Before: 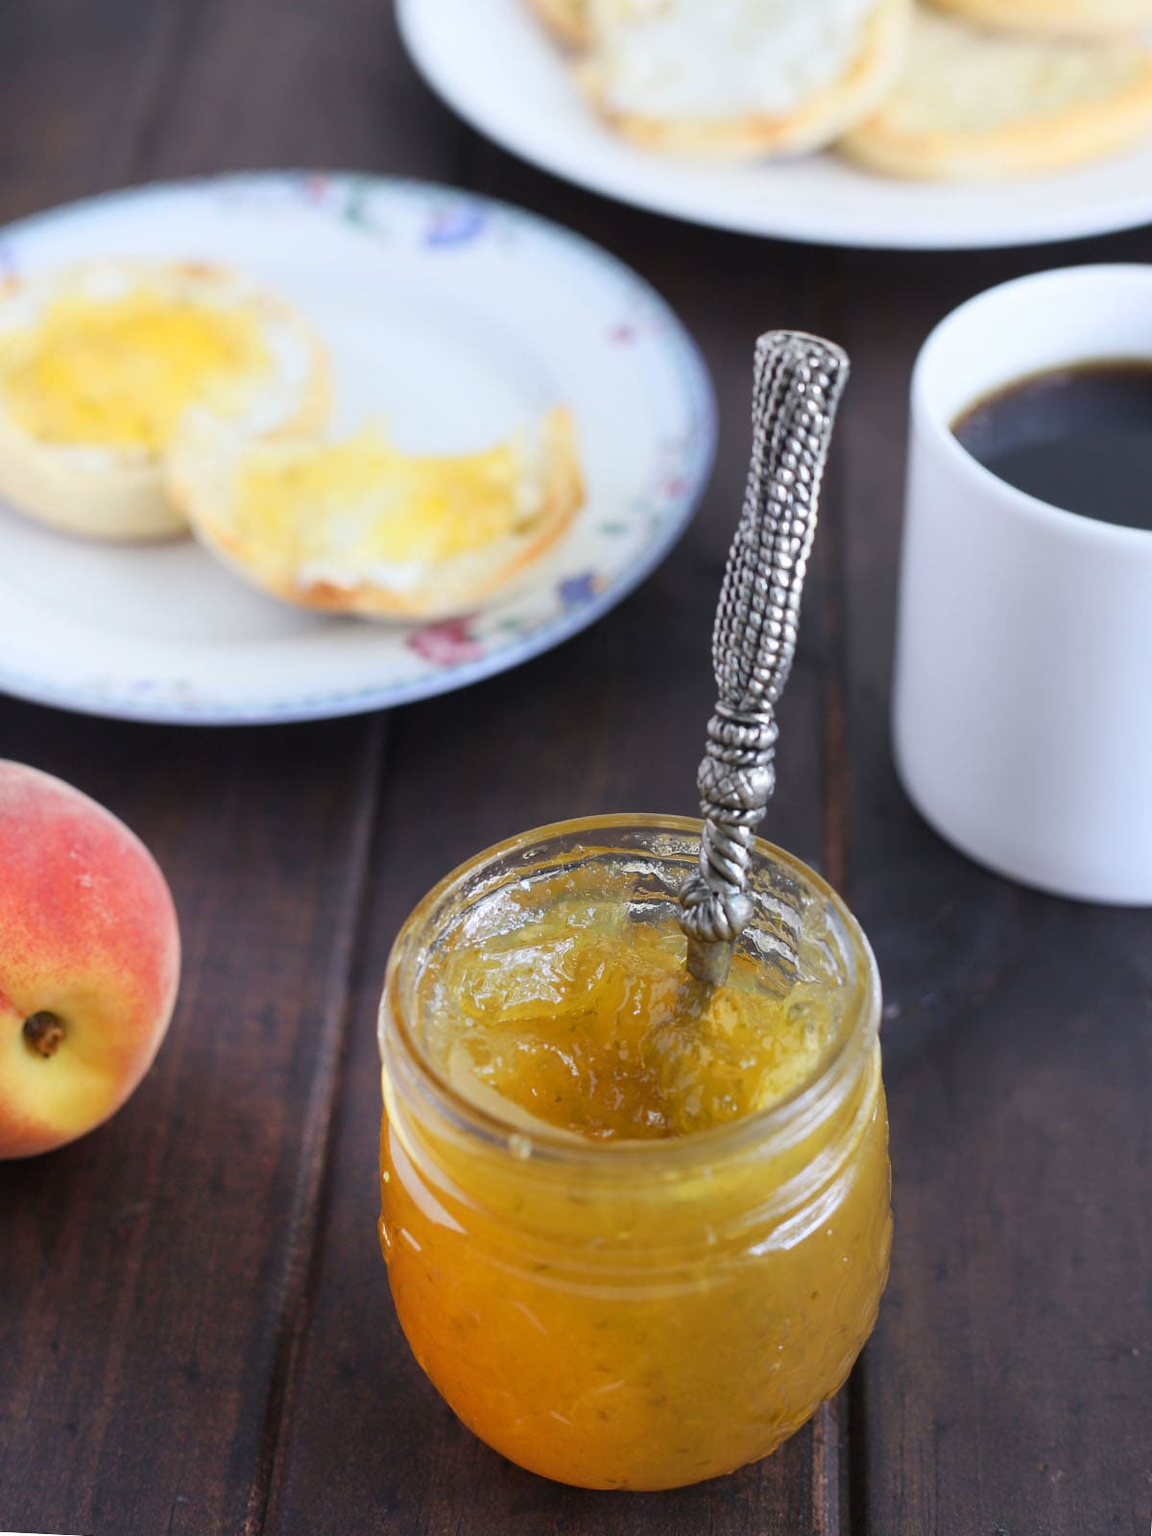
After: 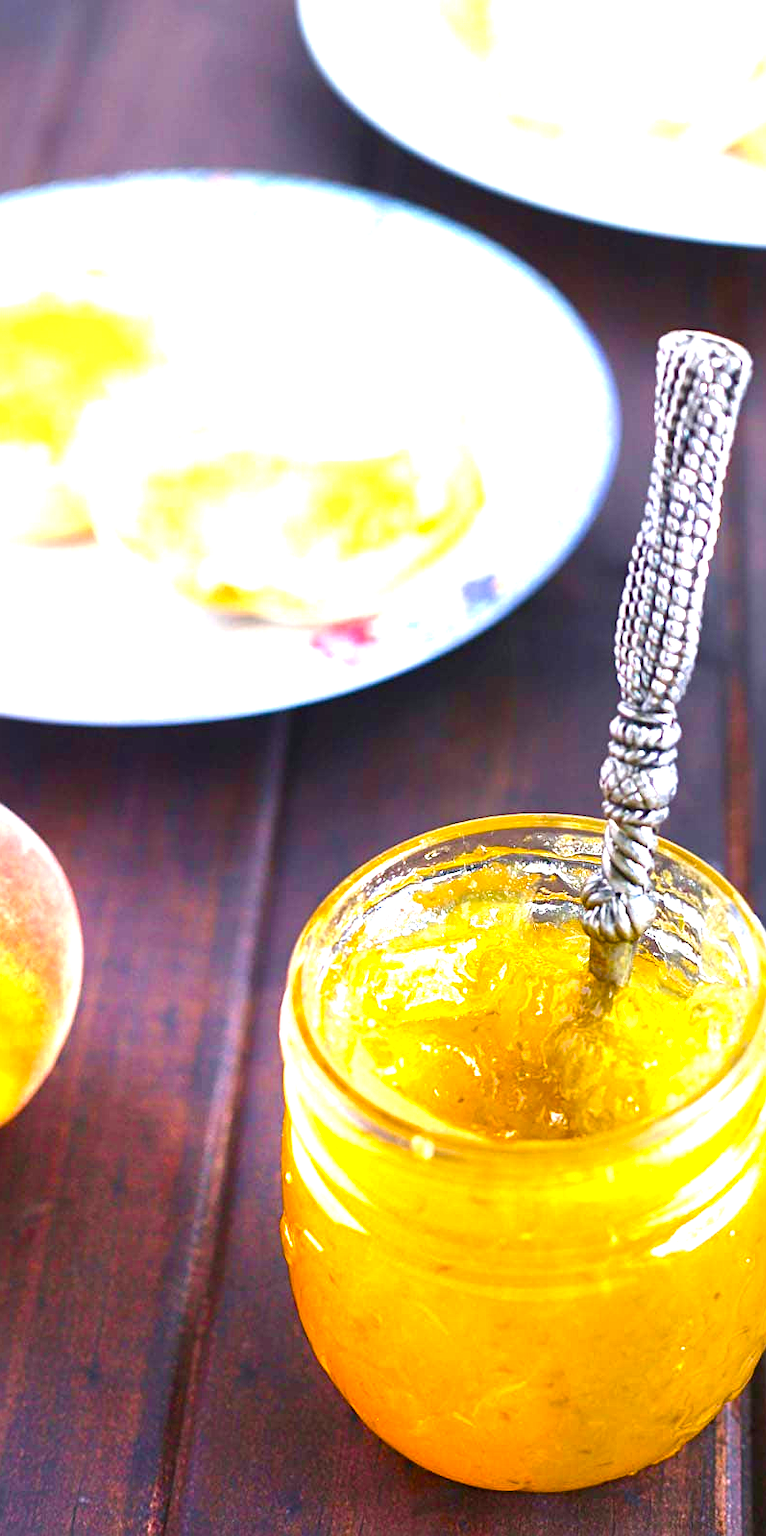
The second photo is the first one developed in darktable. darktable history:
sharpen: radius 2.197, amount 0.383, threshold 0.005
velvia: strength 14.79%
color balance rgb: linear chroma grading › global chroma 49.474%, perceptual saturation grading › global saturation 20%, perceptual saturation grading › highlights -24.85%, perceptual saturation grading › shadows 49.262%, perceptual brilliance grading › highlights 9.983%, perceptual brilliance grading › mid-tones 5.788%
crop and rotate: left 8.54%, right 24.892%
exposure: black level correction 0, exposure 1.199 EV, compensate highlight preservation false
